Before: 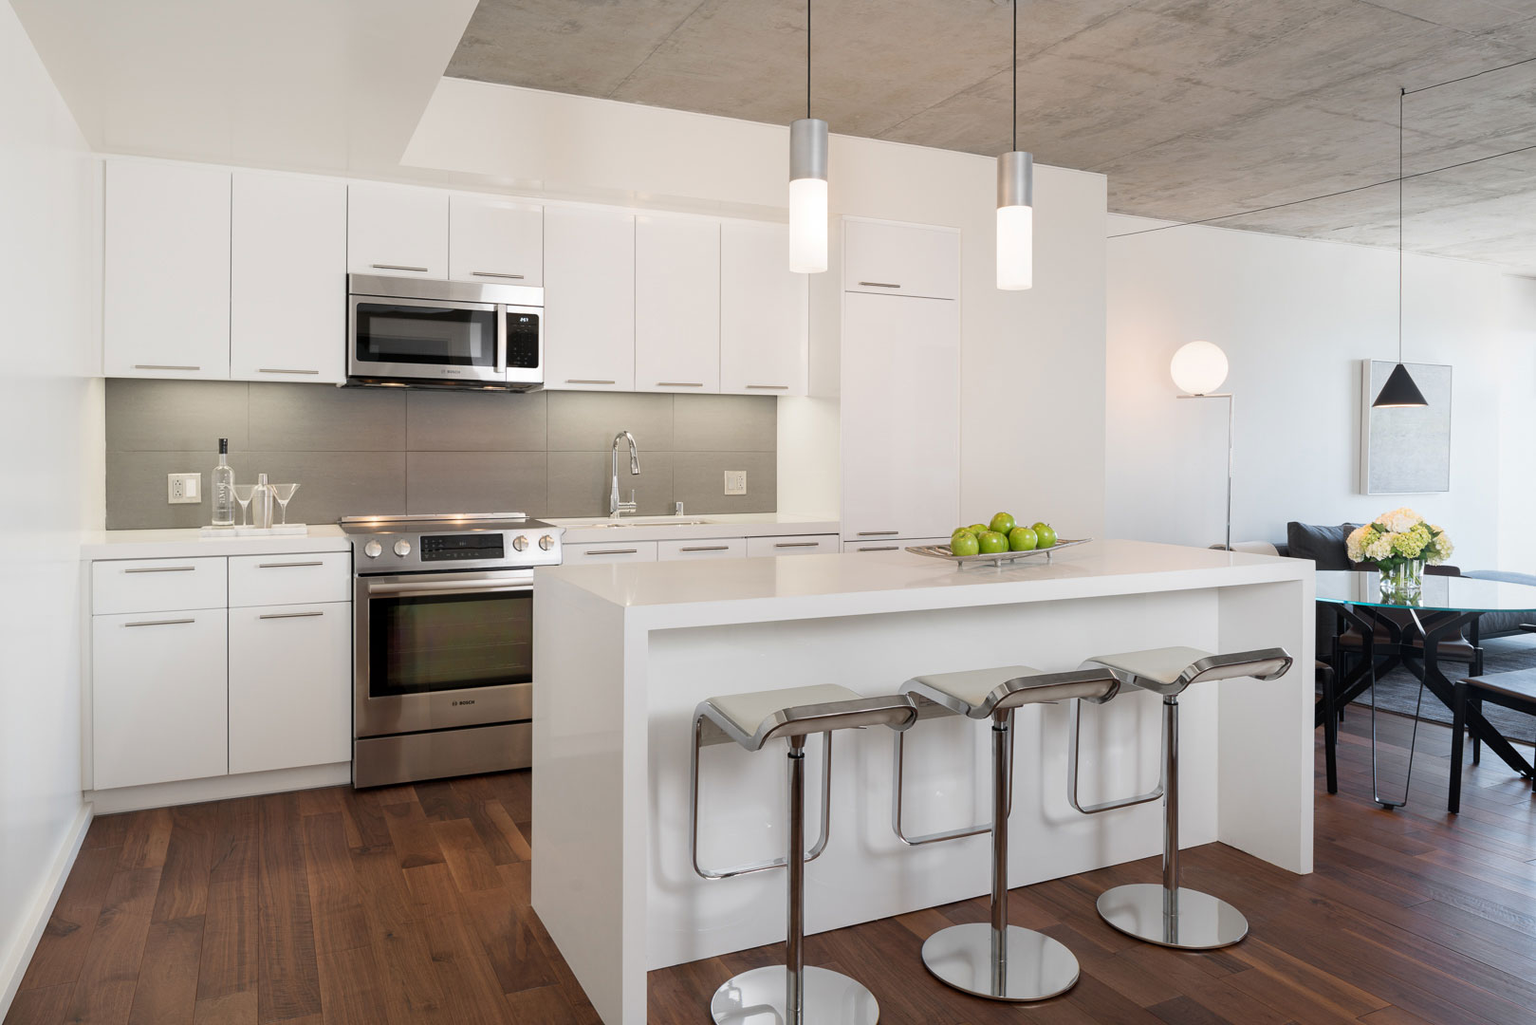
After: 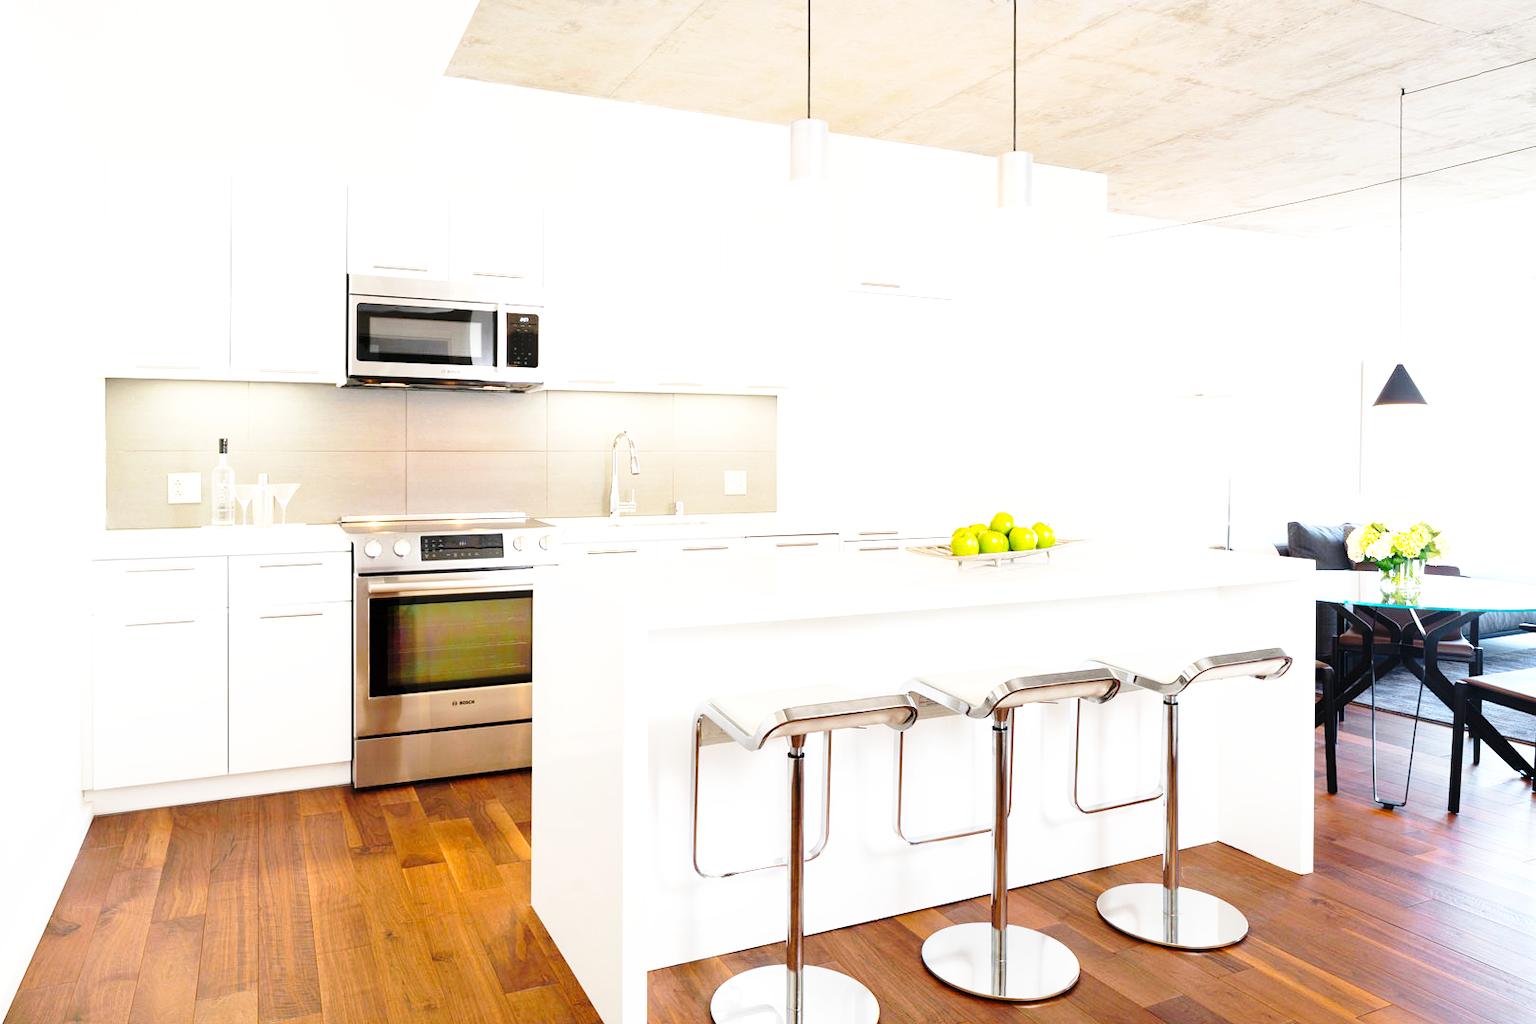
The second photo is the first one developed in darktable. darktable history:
exposure: black level correction 0, exposure 0.892 EV, compensate highlight preservation false
shadows and highlights: shadows 31.06, highlights 0.916, soften with gaussian
color balance rgb: perceptual saturation grading › global saturation 29.947%, global vibrance 19.47%
base curve: curves: ch0 [(0, 0) (0.028, 0.03) (0.105, 0.232) (0.387, 0.748) (0.754, 0.968) (1, 1)], preserve colors none
